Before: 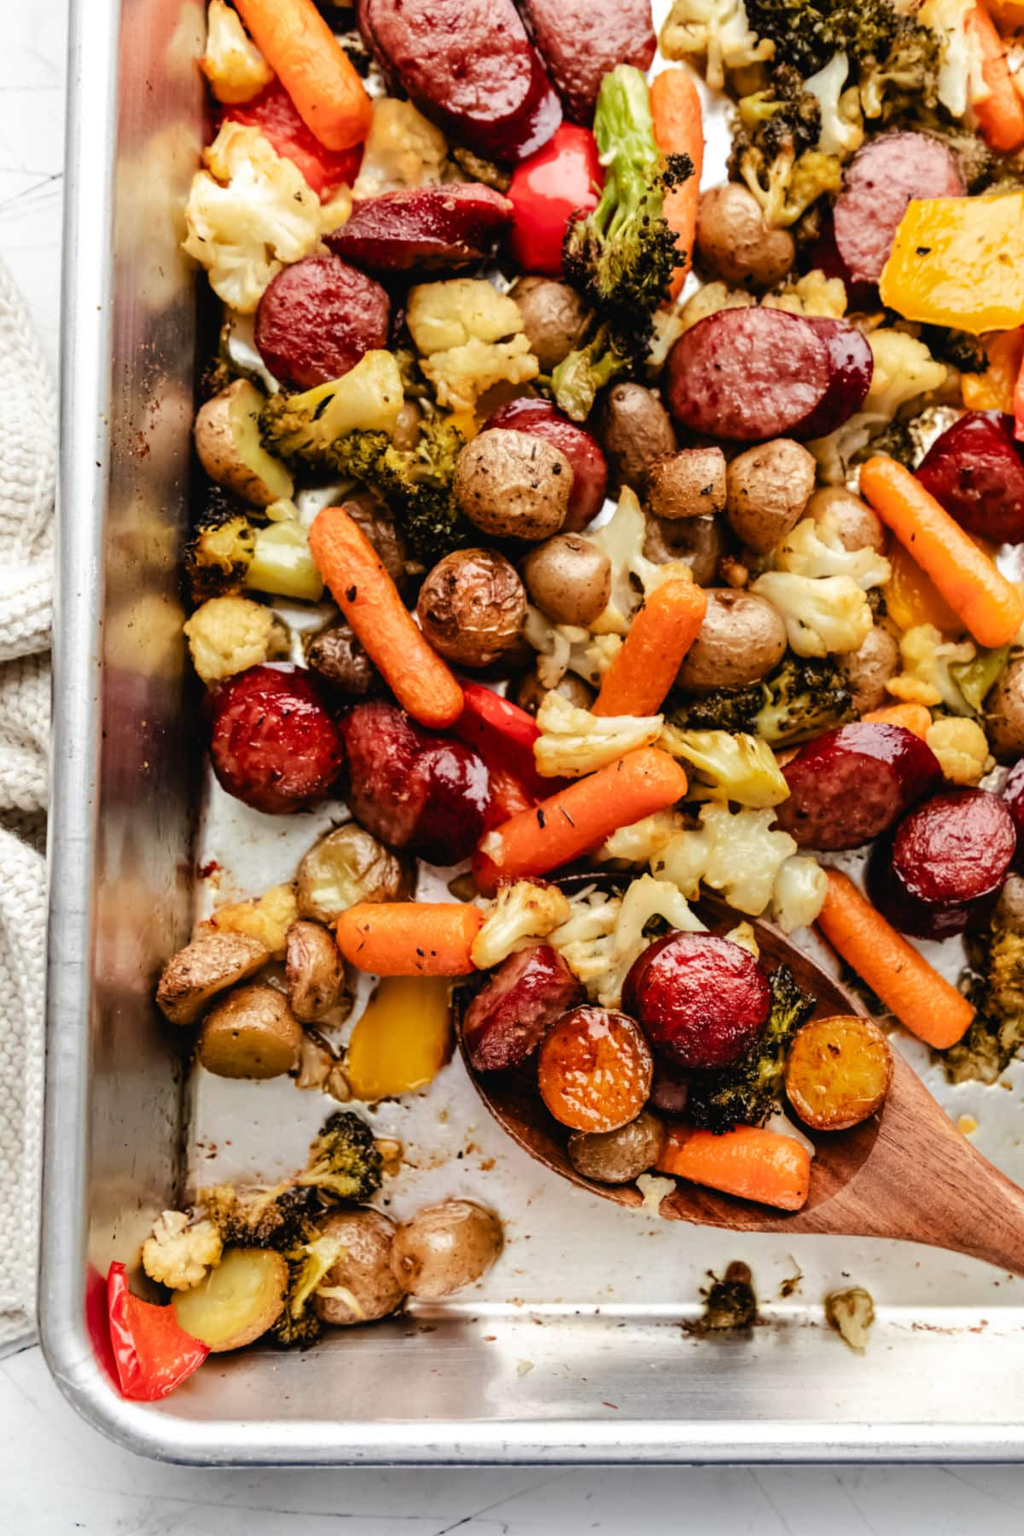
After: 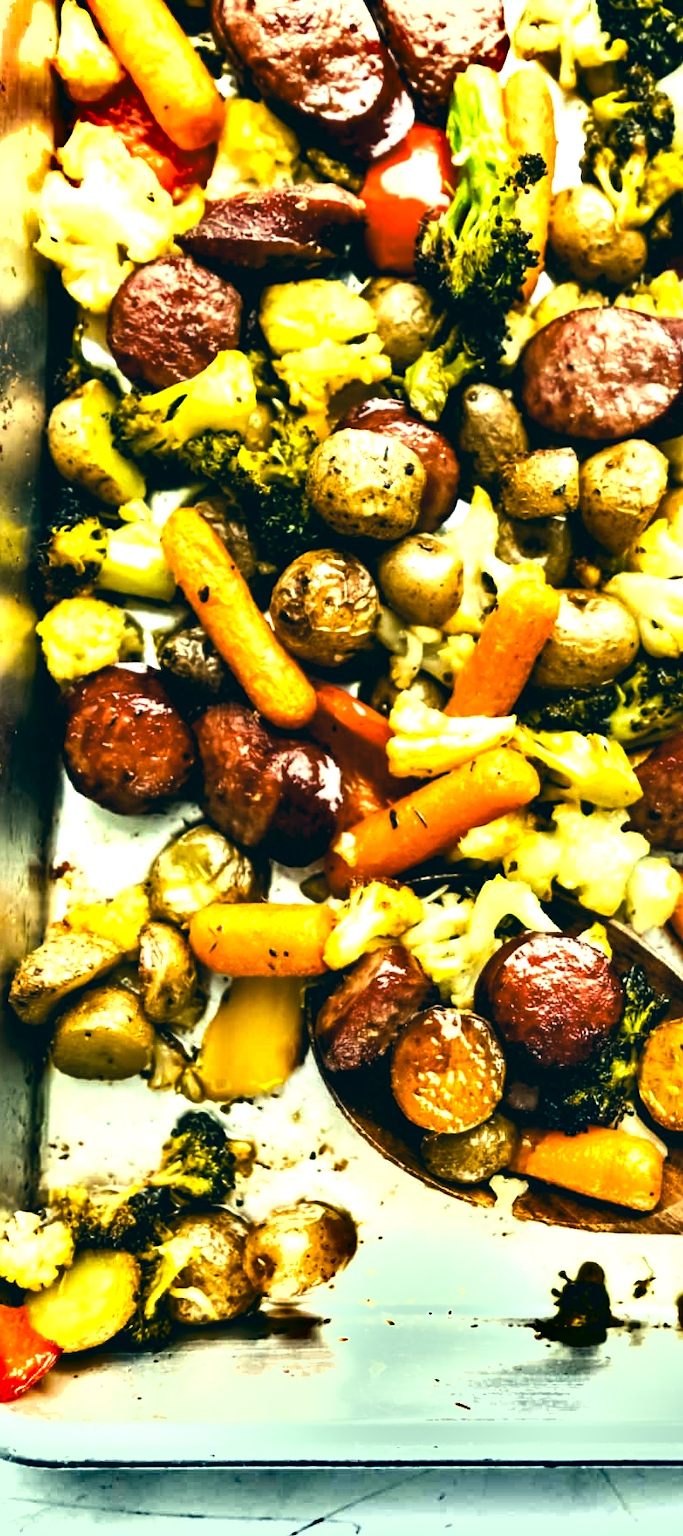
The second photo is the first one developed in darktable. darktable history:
crop and rotate: left 14.458%, right 18.814%
tone equalizer: smoothing diameter 24.83%, edges refinement/feathering 13.33, preserve details guided filter
color correction: highlights a* -19.57, highlights b* 9.8, shadows a* -20.06, shadows b* -10.41
color balance rgb: shadows lift › luminance -9.028%, power › hue 312.74°, highlights gain › chroma 0.113%, highlights gain › hue 331.48°, perceptual saturation grading › global saturation 9.807%, perceptual brilliance grading › highlights 47.927%, perceptual brilliance grading › mid-tones 21.162%, perceptual brilliance grading › shadows -6.223%
shadows and highlights: shadows 24.94, highlights -47.93, highlights color adjustment 52.56%, soften with gaussian
